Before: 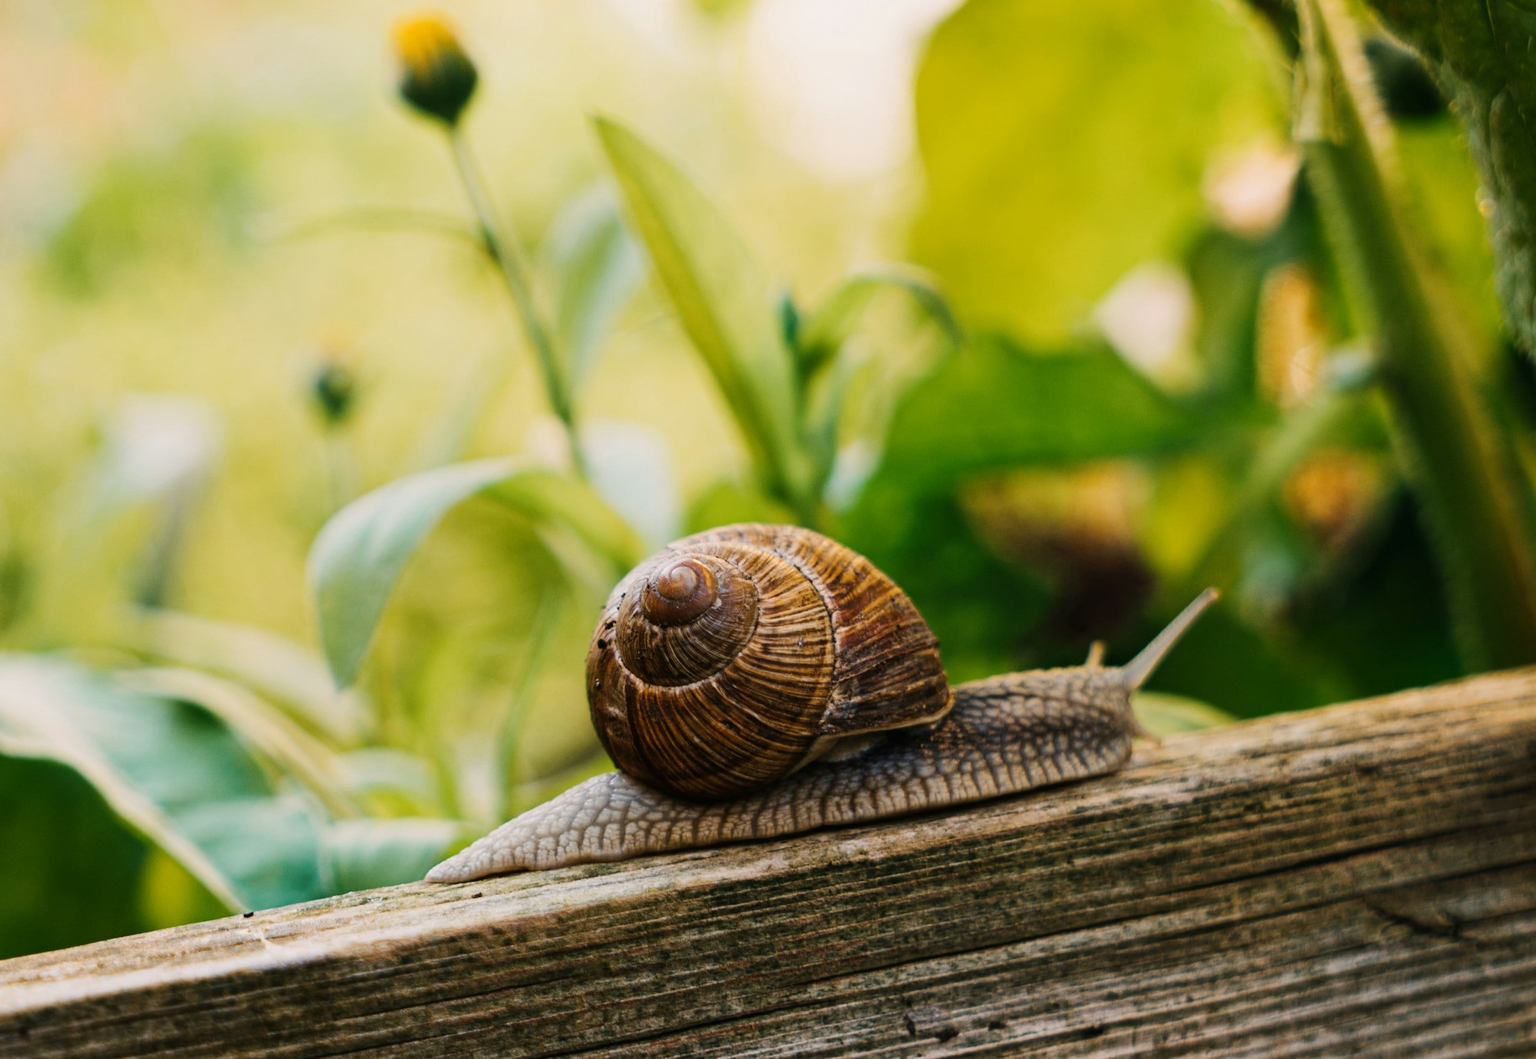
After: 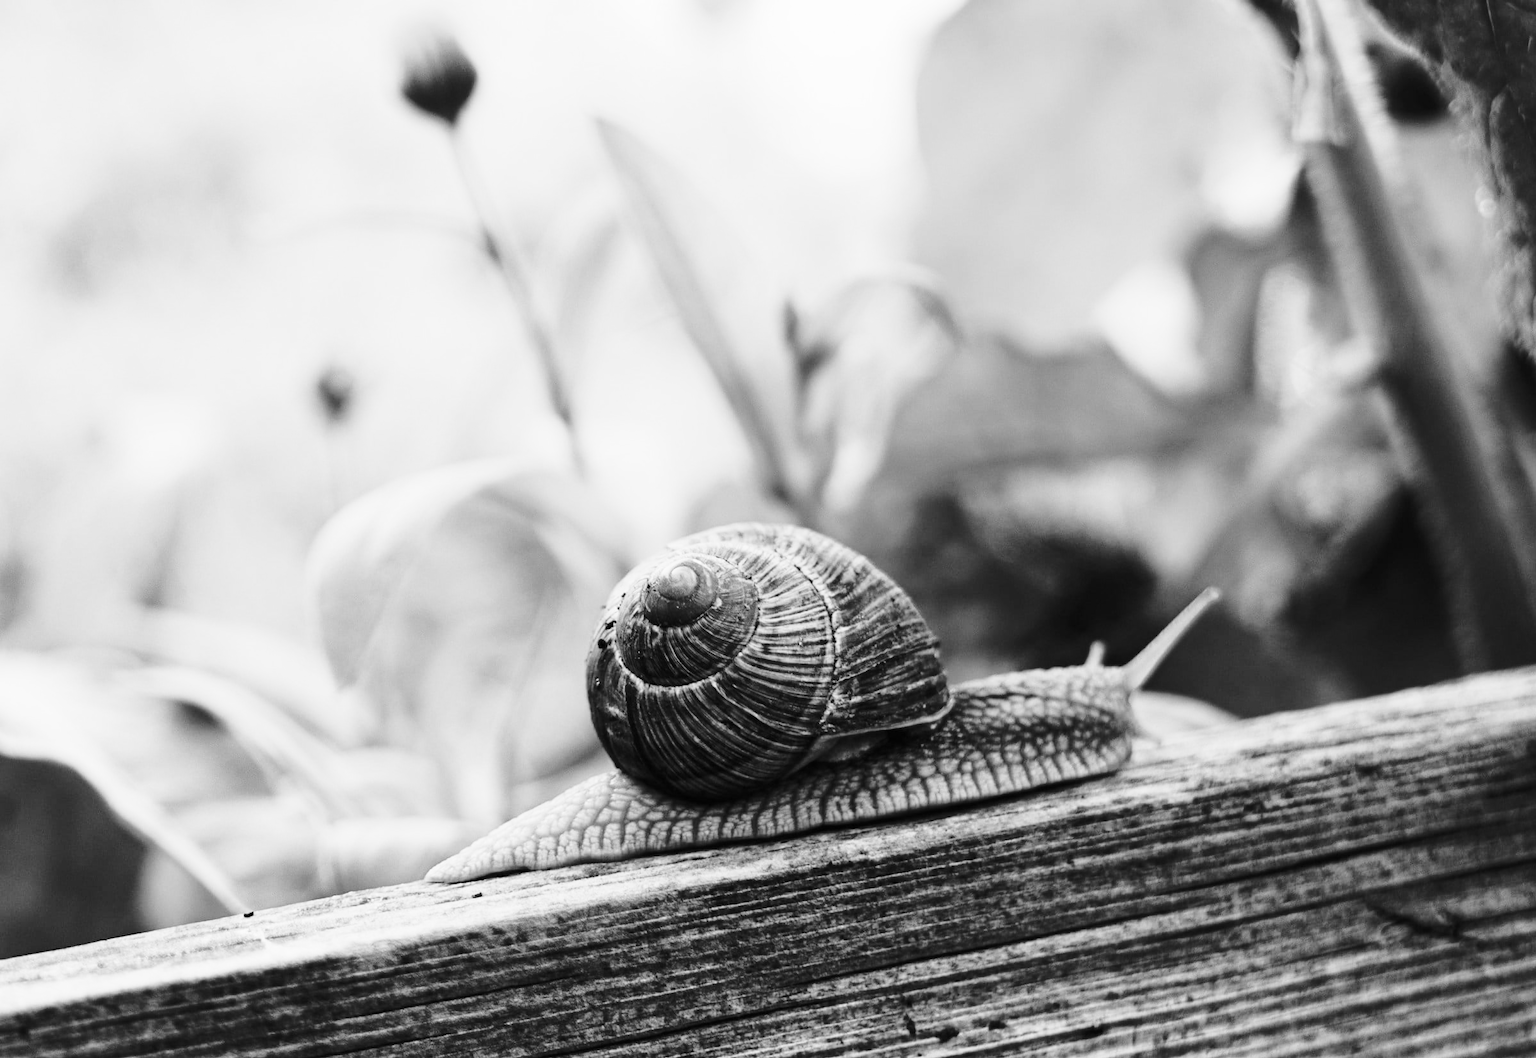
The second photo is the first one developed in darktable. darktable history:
base curve: curves: ch0 [(0, 0) (0.032, 0.037) (0.105, 0.228) (0.435, 0.76) (0.856, 0.983) (1, 1)]
monochrome: on, module defaults
